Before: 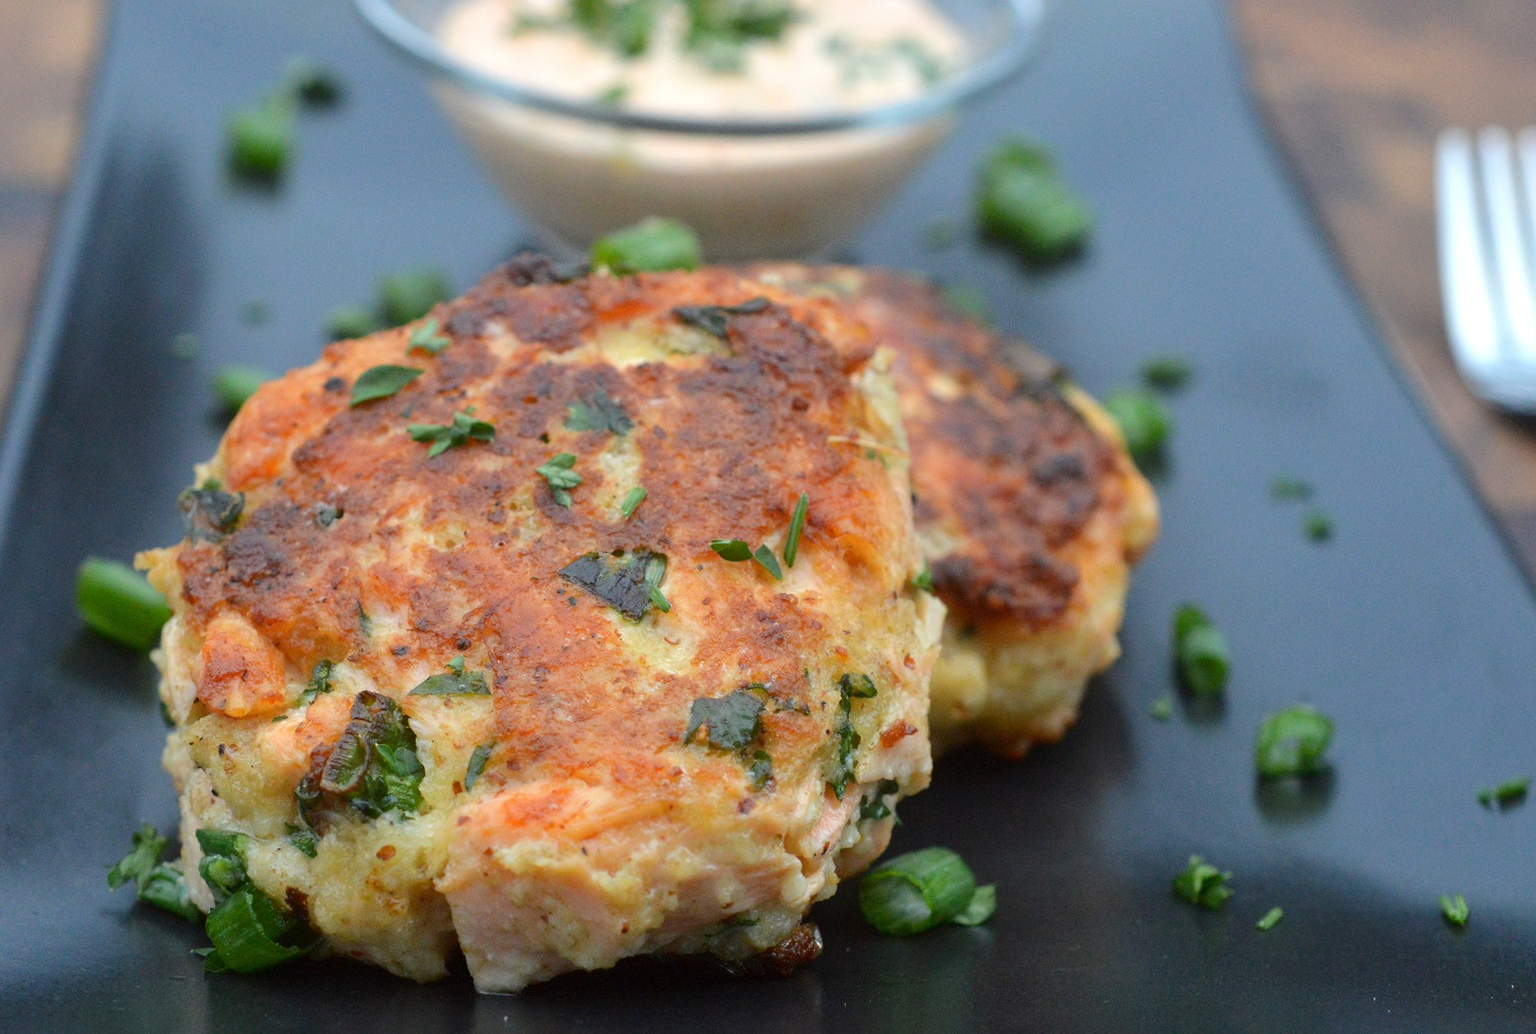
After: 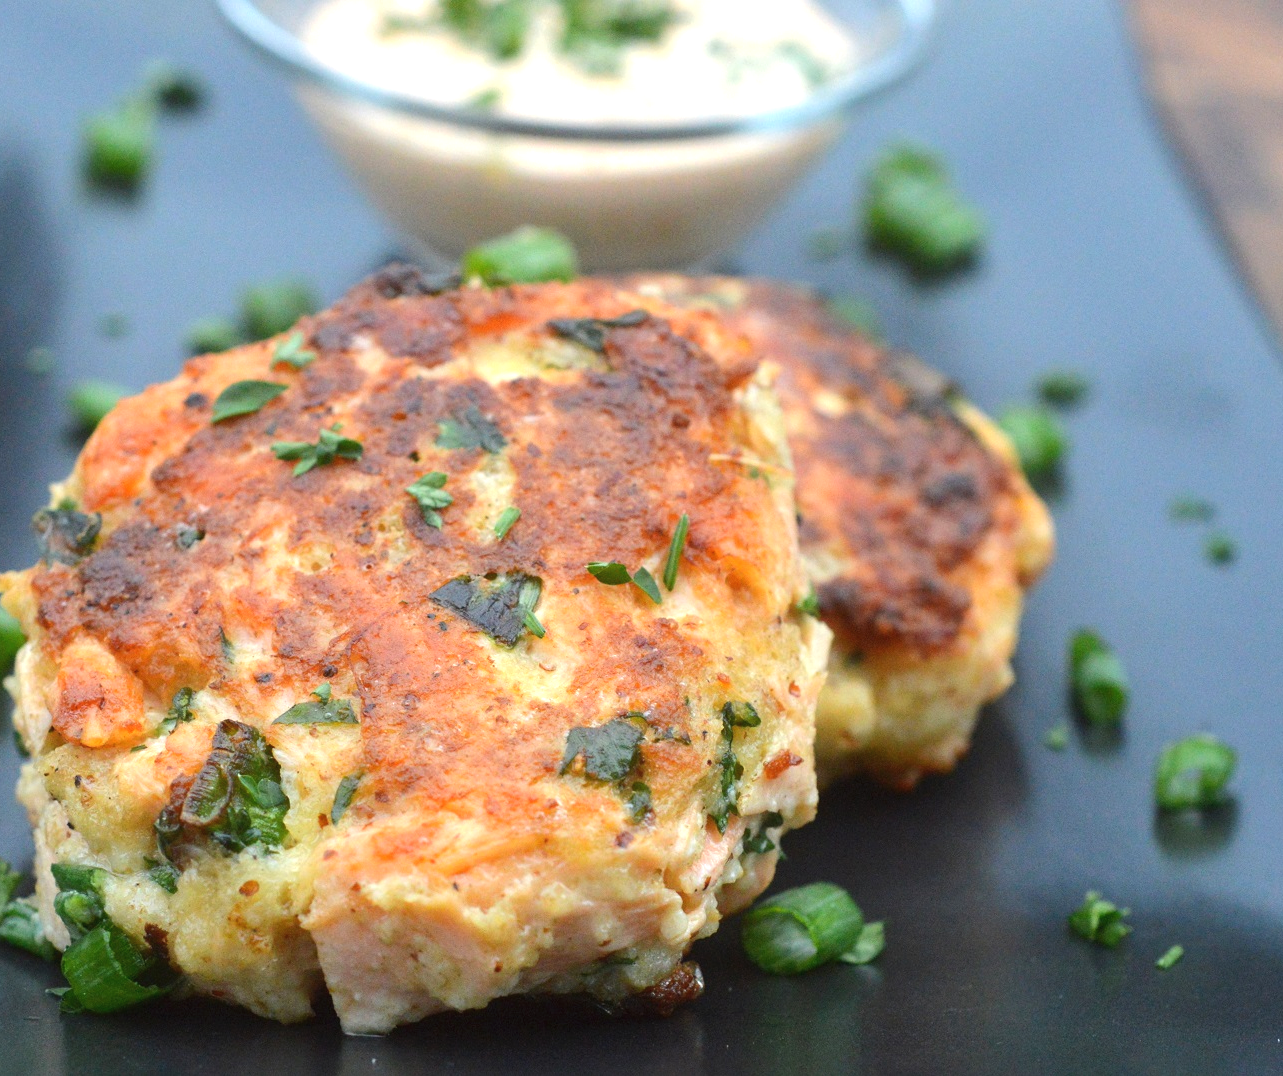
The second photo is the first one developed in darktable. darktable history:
exposure: black level correction -0.002, exposure 0.547 EV, compensate exposure bias true, compensate highlight preservation false
crop and rotate: left 9.583%, right 10.197%
tone equalizer: on, module defaults
